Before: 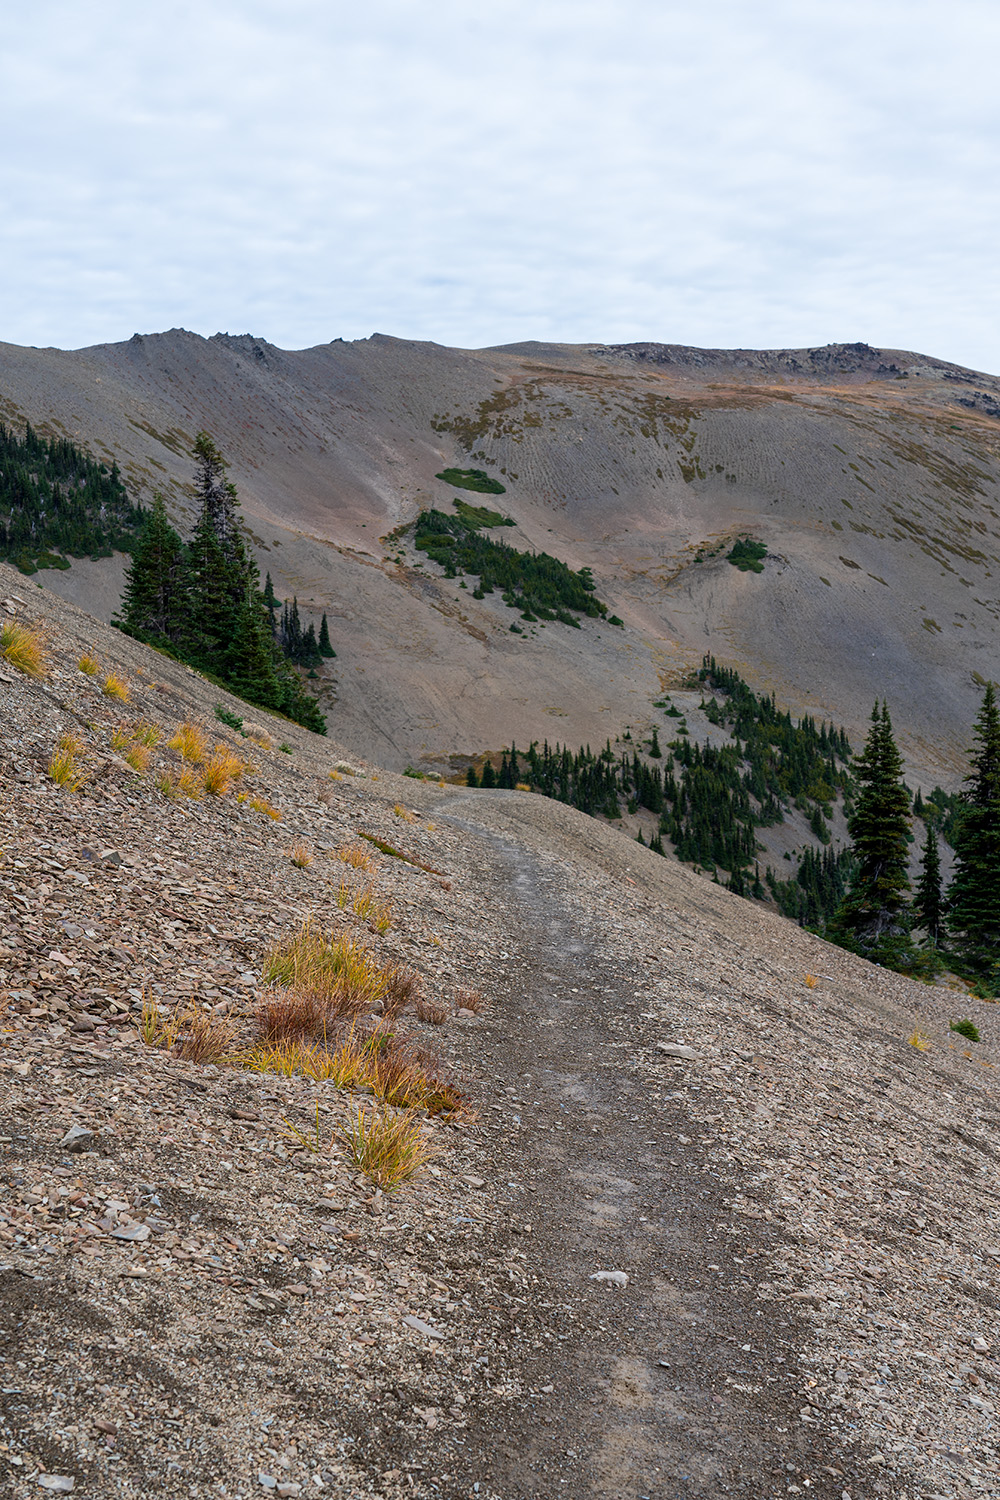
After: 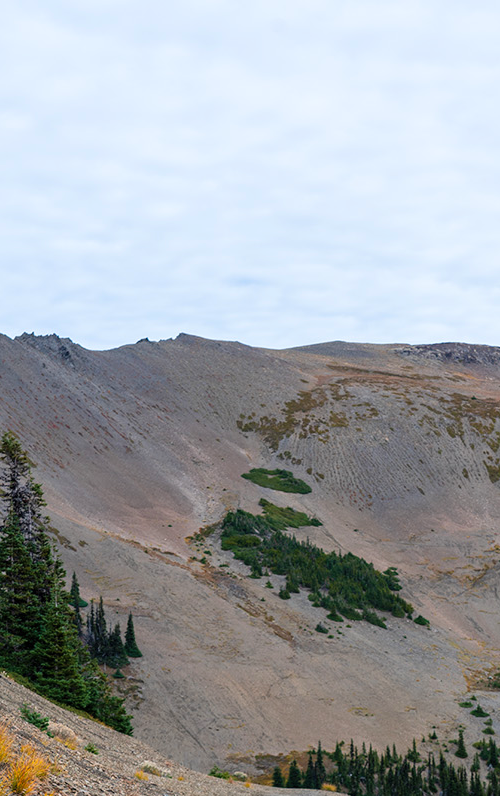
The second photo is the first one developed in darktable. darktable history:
contrast brightness saturation: contrast 0.034, brightness 0.068, saturation 0.127
crop: left 19.411%, right 30.568%, bottom 46.931%
